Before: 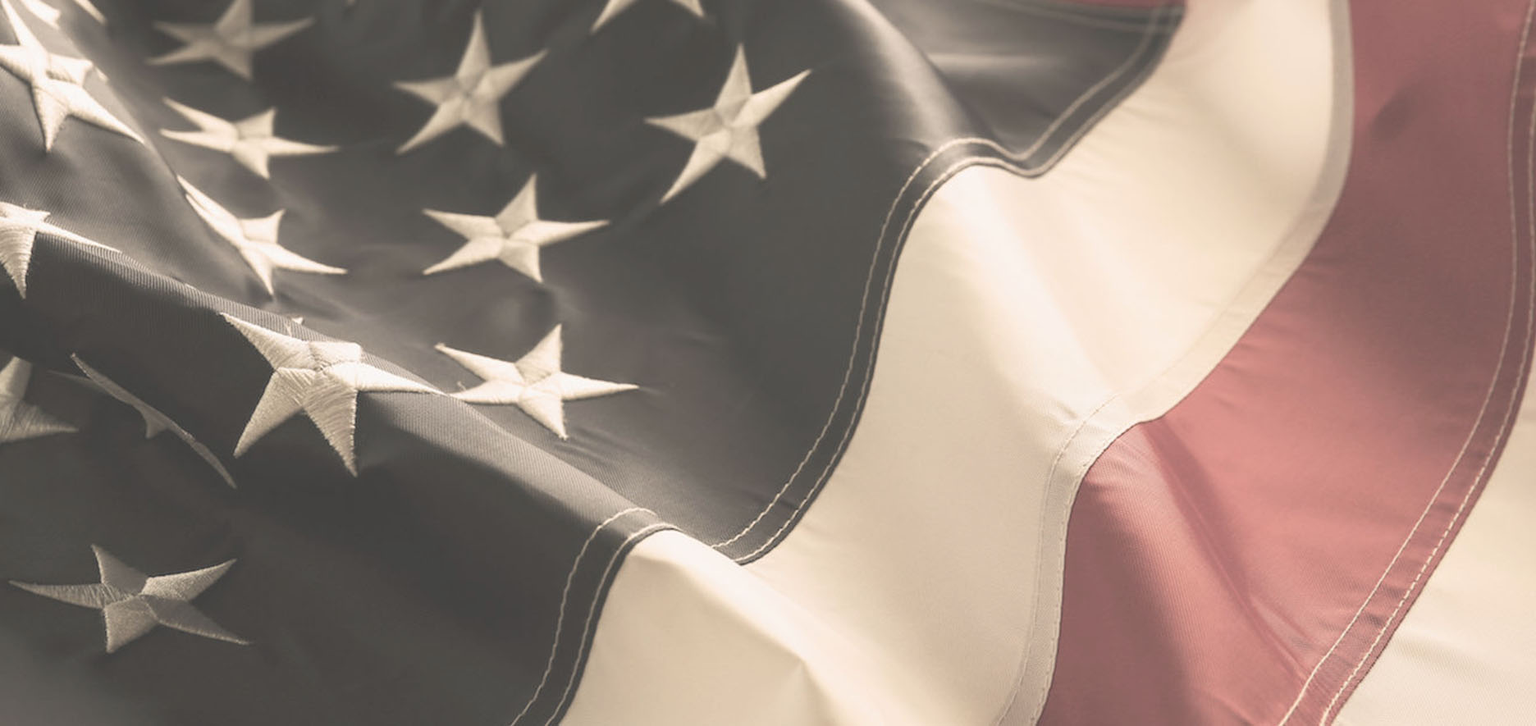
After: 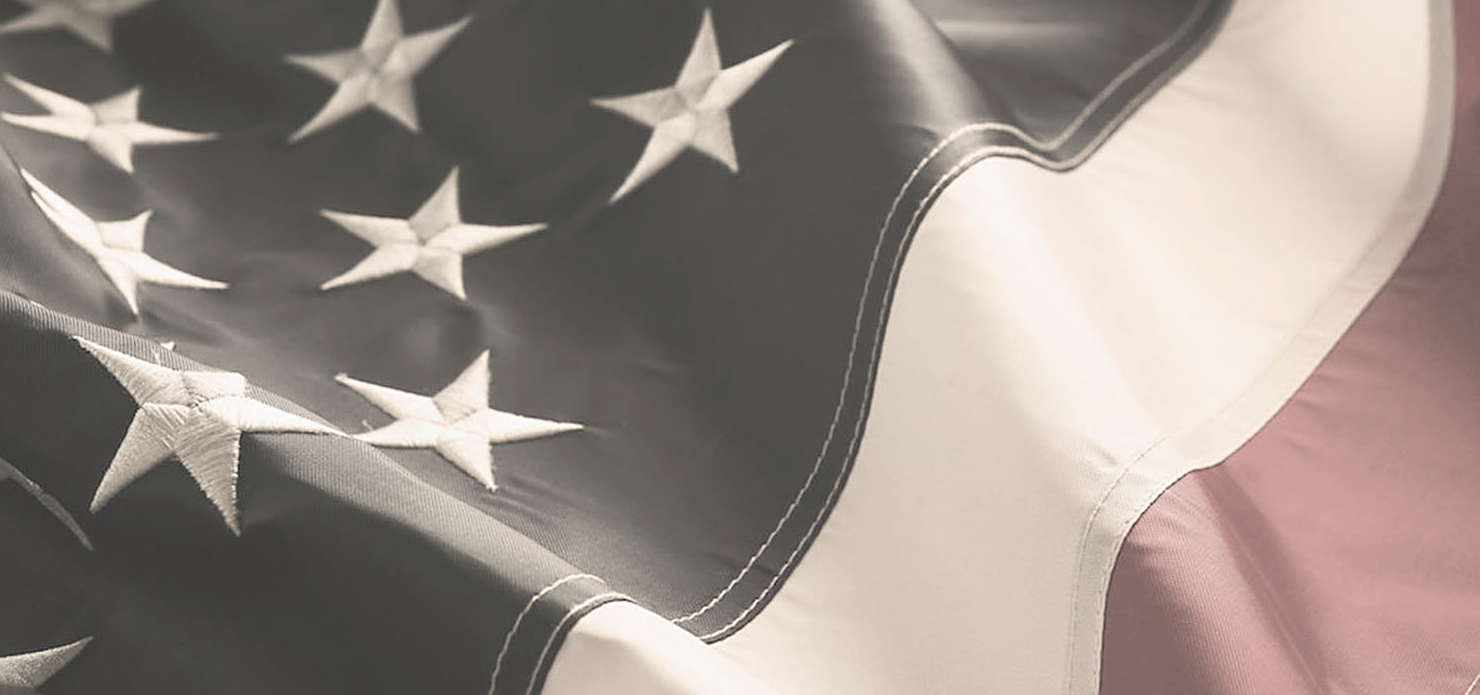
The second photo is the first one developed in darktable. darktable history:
contrast brightness saturation: contrast 0.099, saturation -0.376
sharpen: on, module defaults
crop and rotate: left 10.465%, top 5.096%, right 10.426%, bottom 16.265%
